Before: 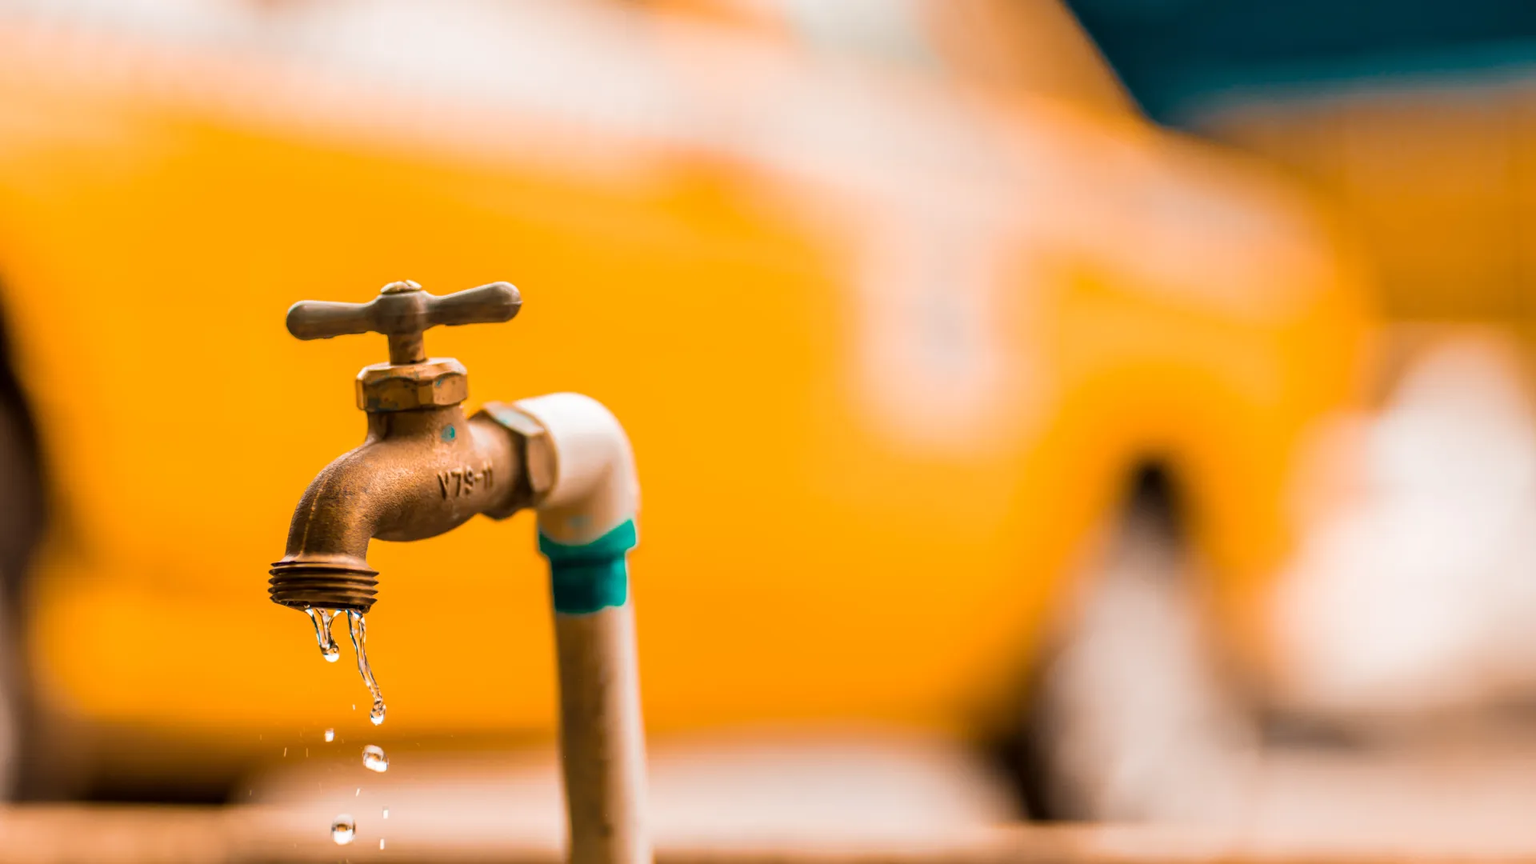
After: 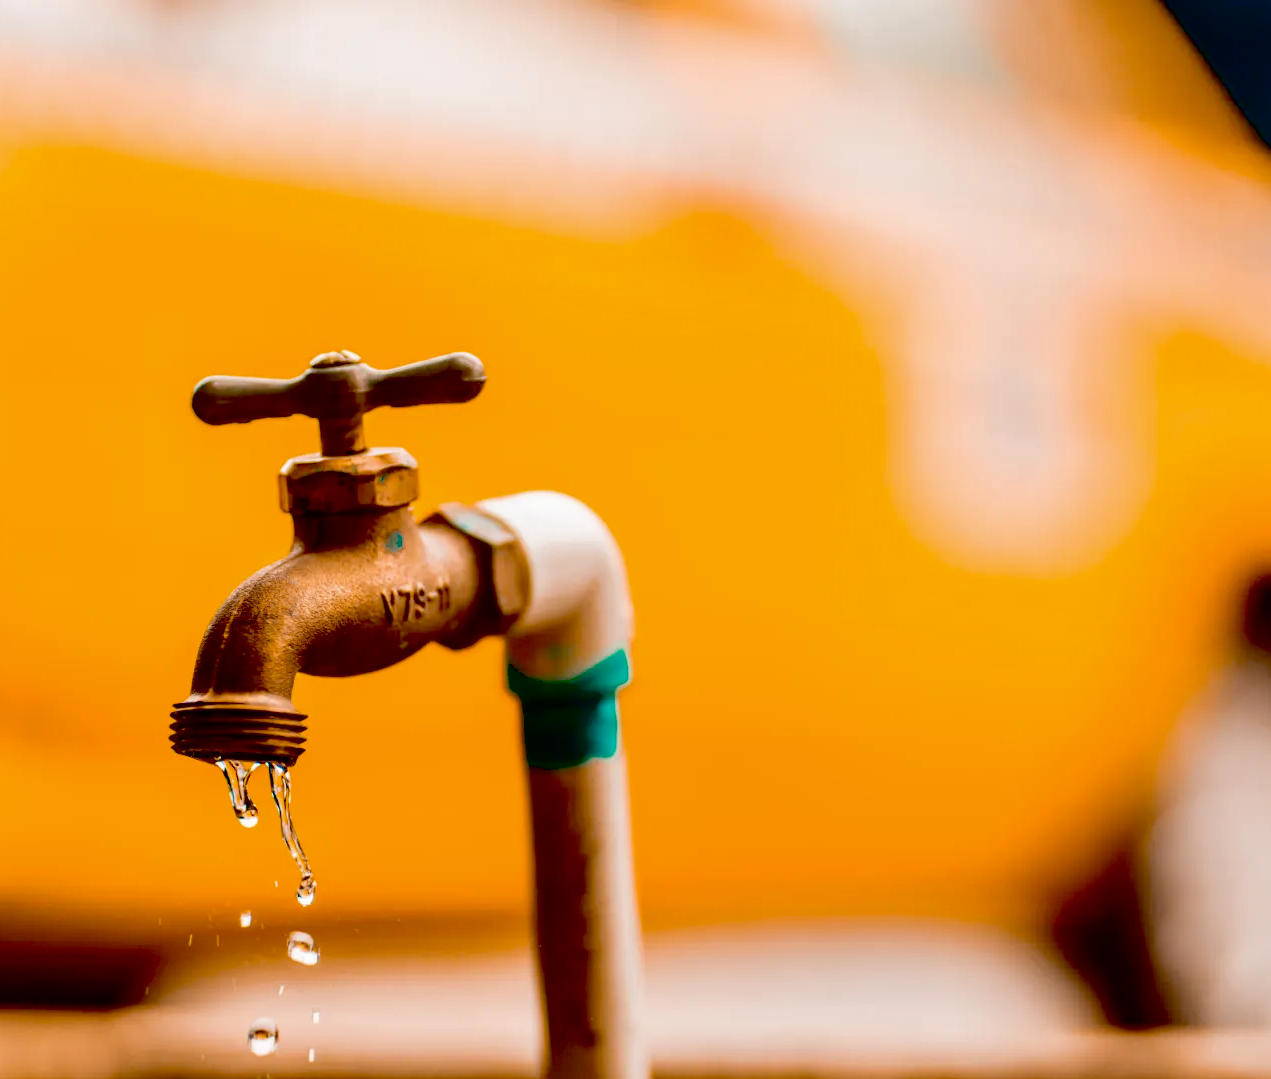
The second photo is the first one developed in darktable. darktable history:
exposure: black level correction 0.054, exposure -0.03 EV, compensate highlight preservation false
contrast brightness saturation: saturation -0.062
crop and rotate: left 8.683%, right 25.094%
